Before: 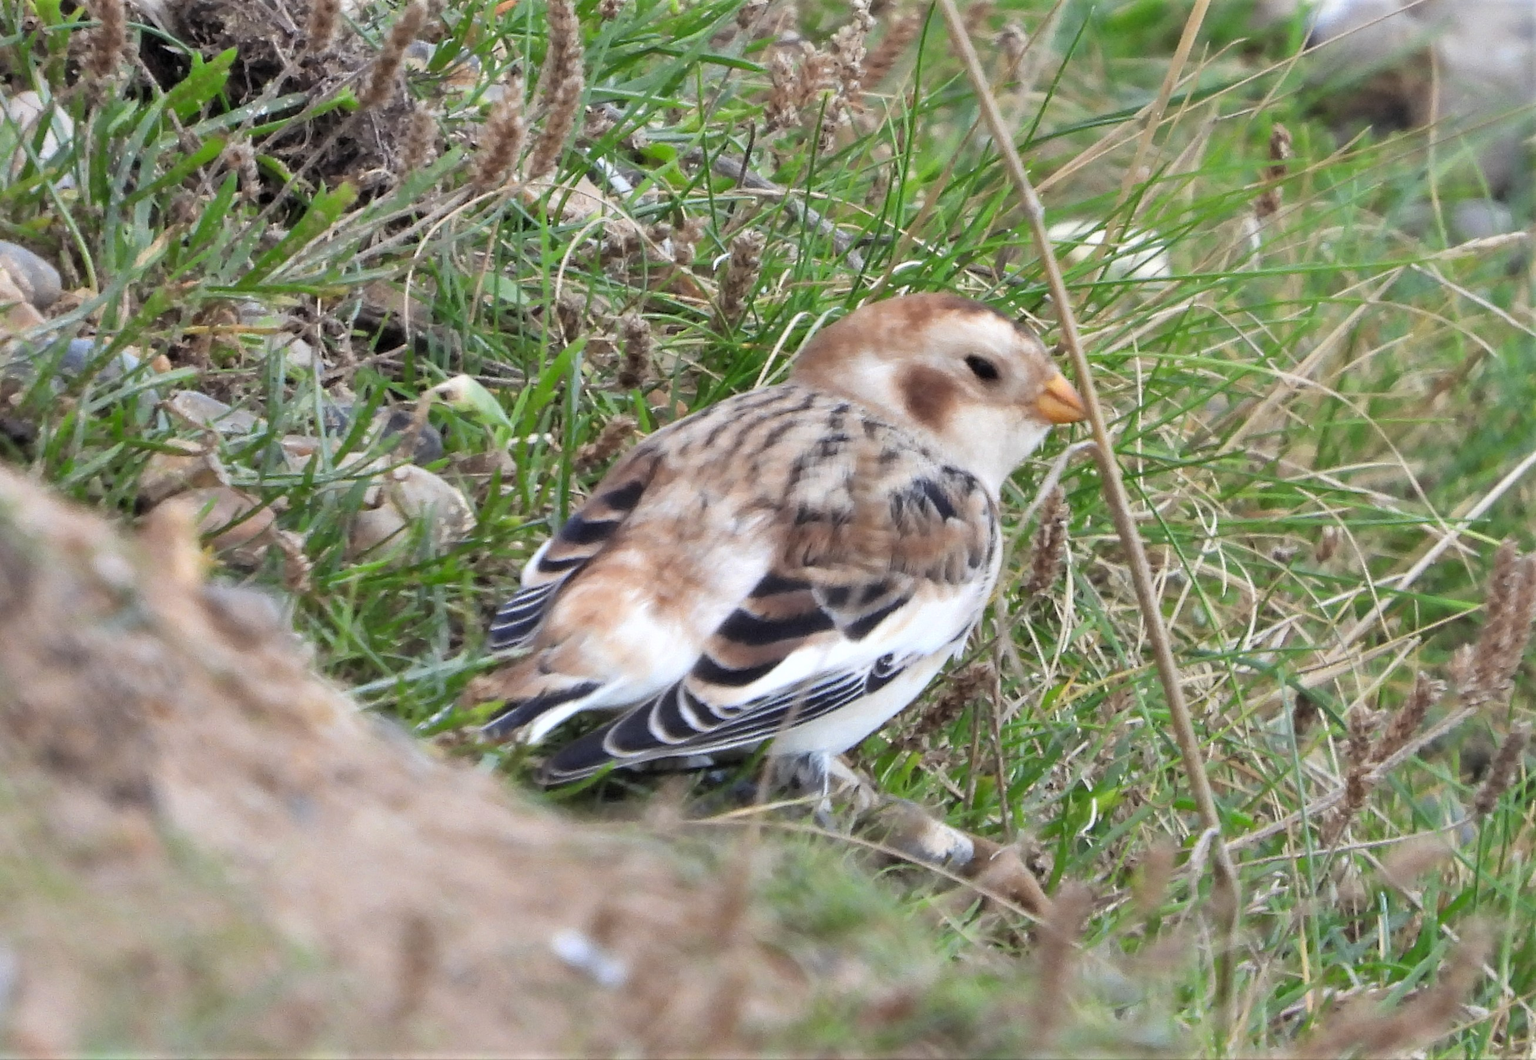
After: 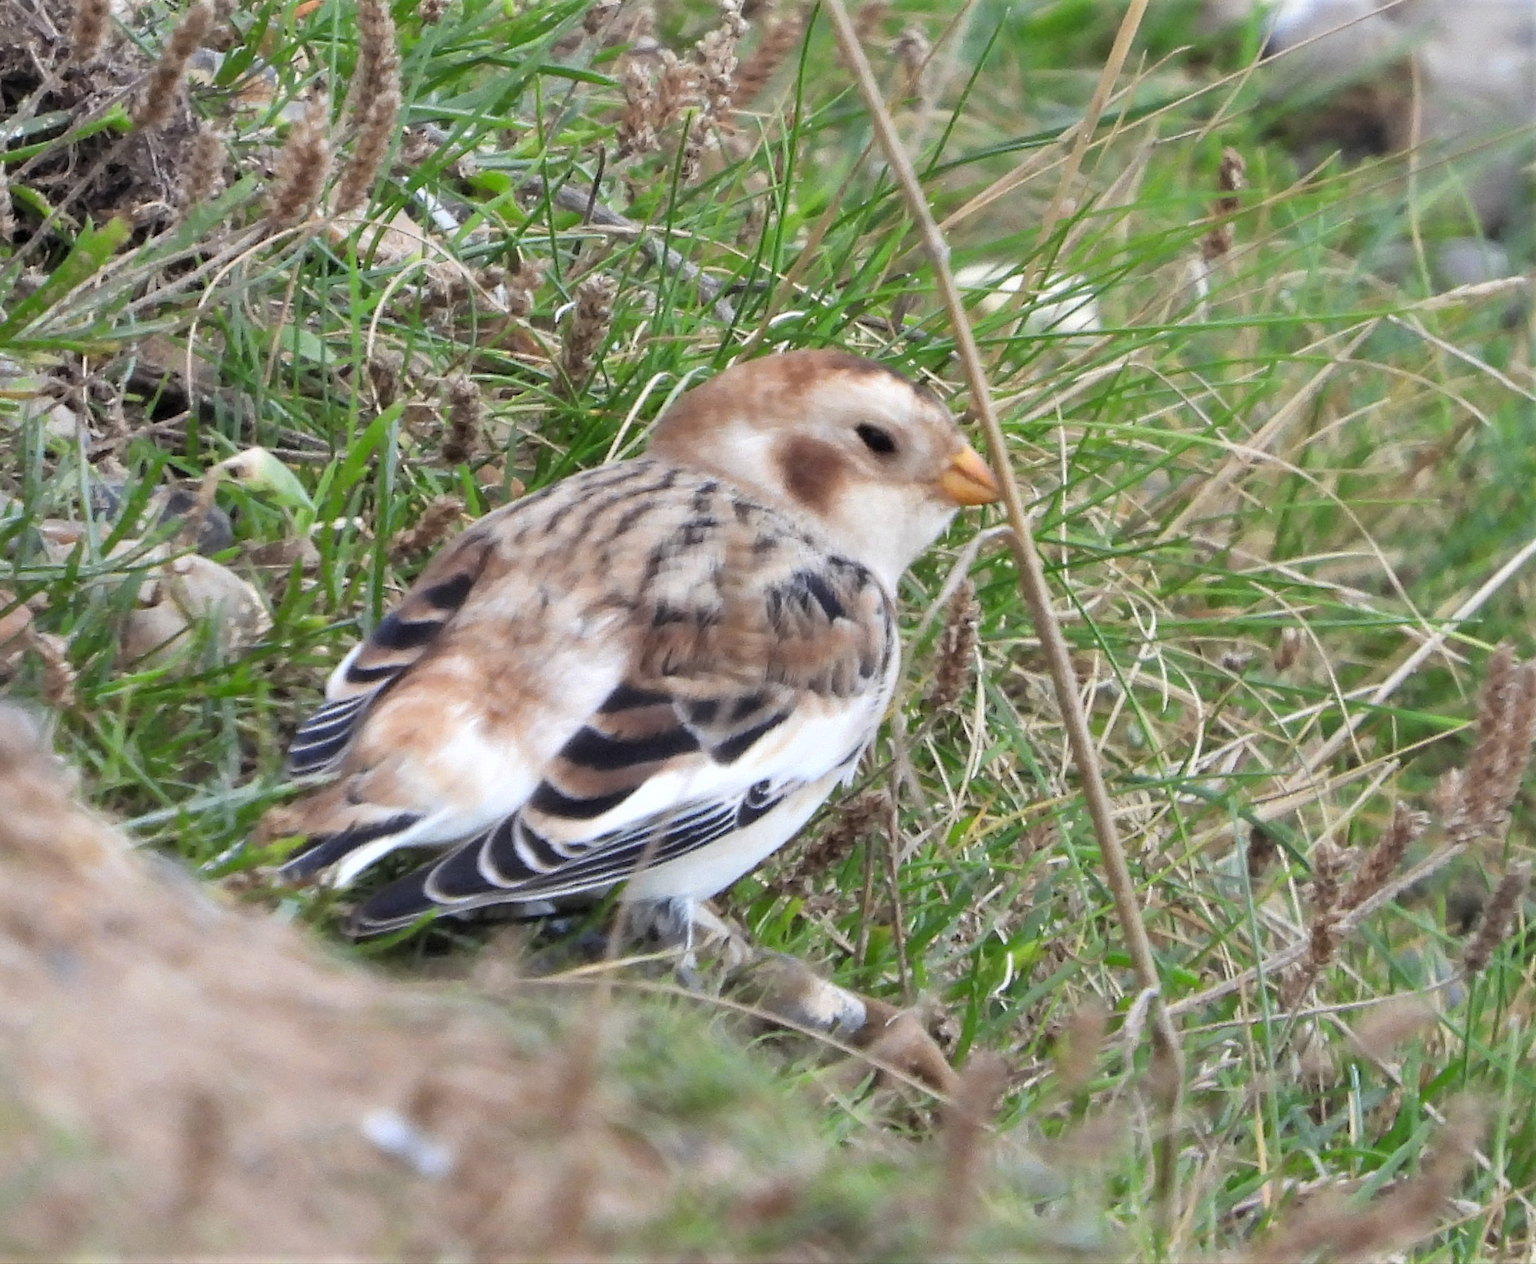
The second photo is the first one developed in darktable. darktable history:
crop: left 16.163%
